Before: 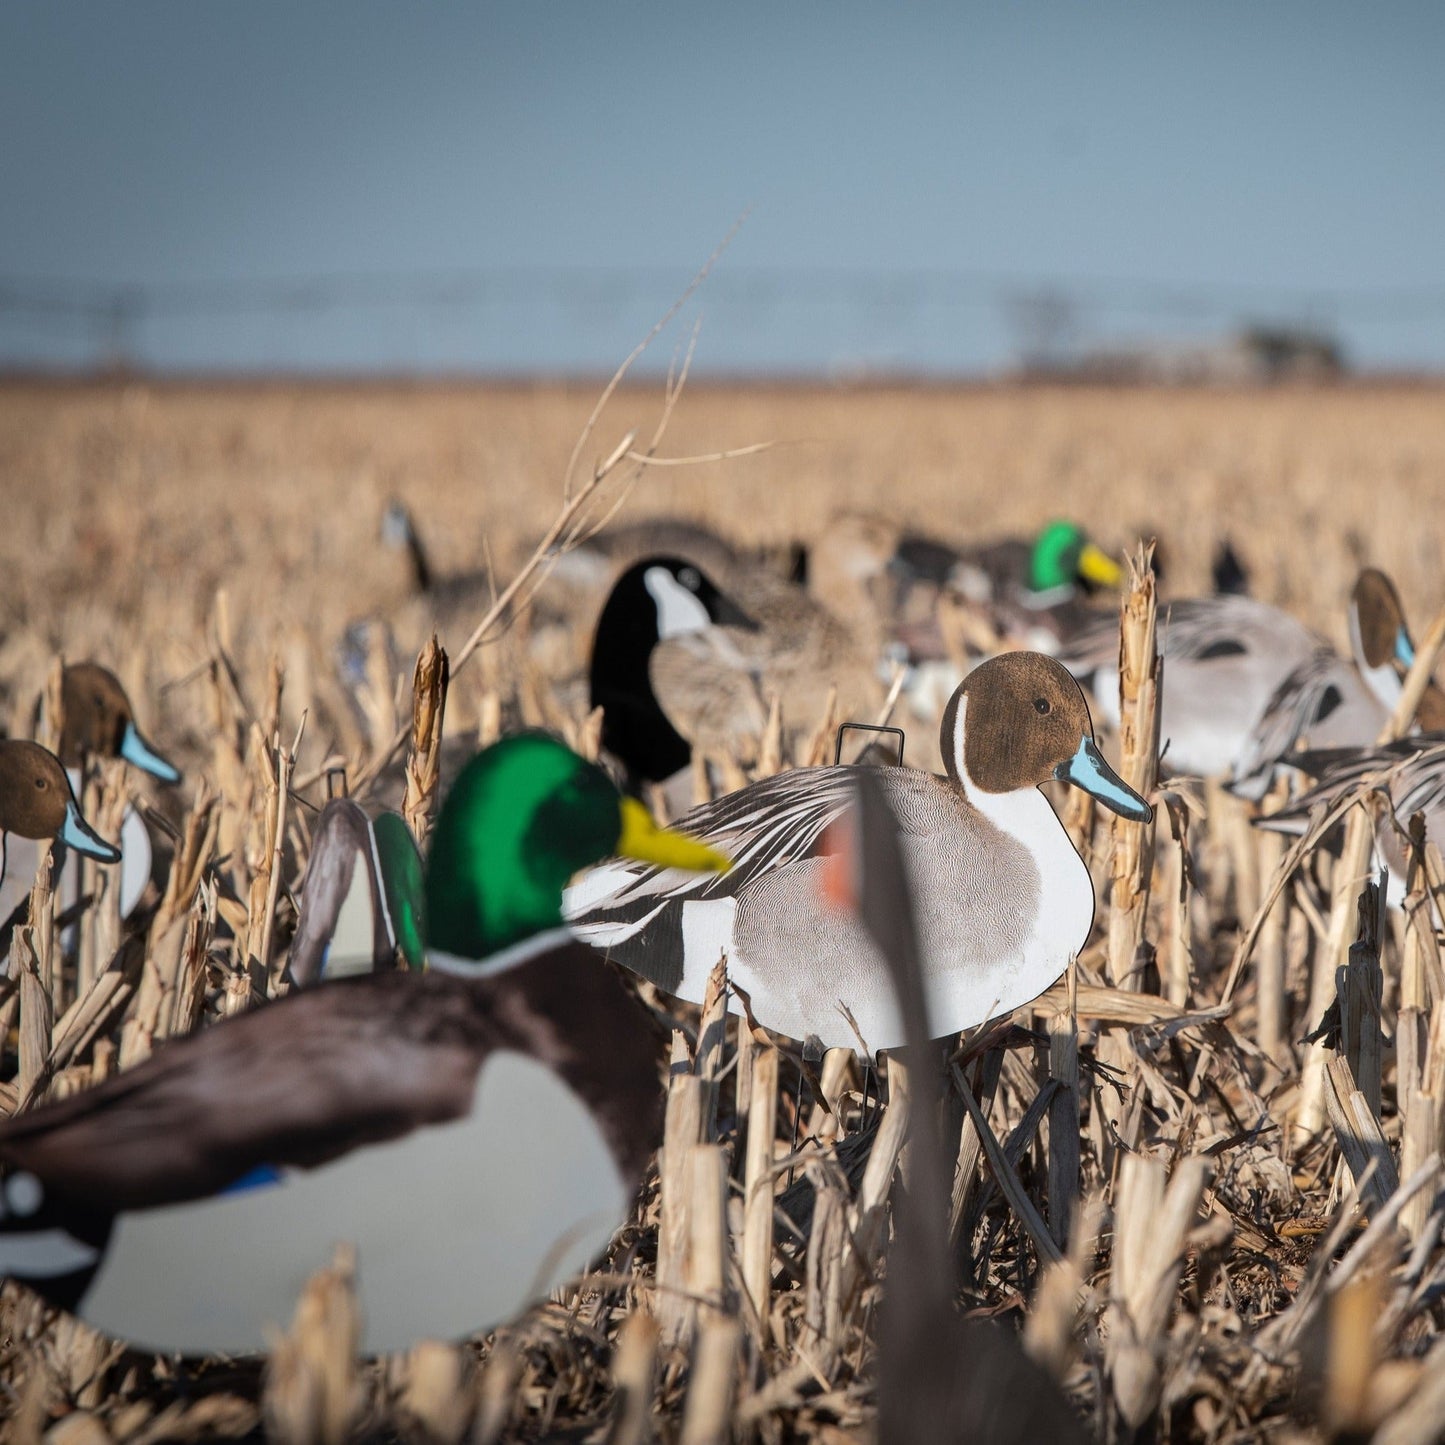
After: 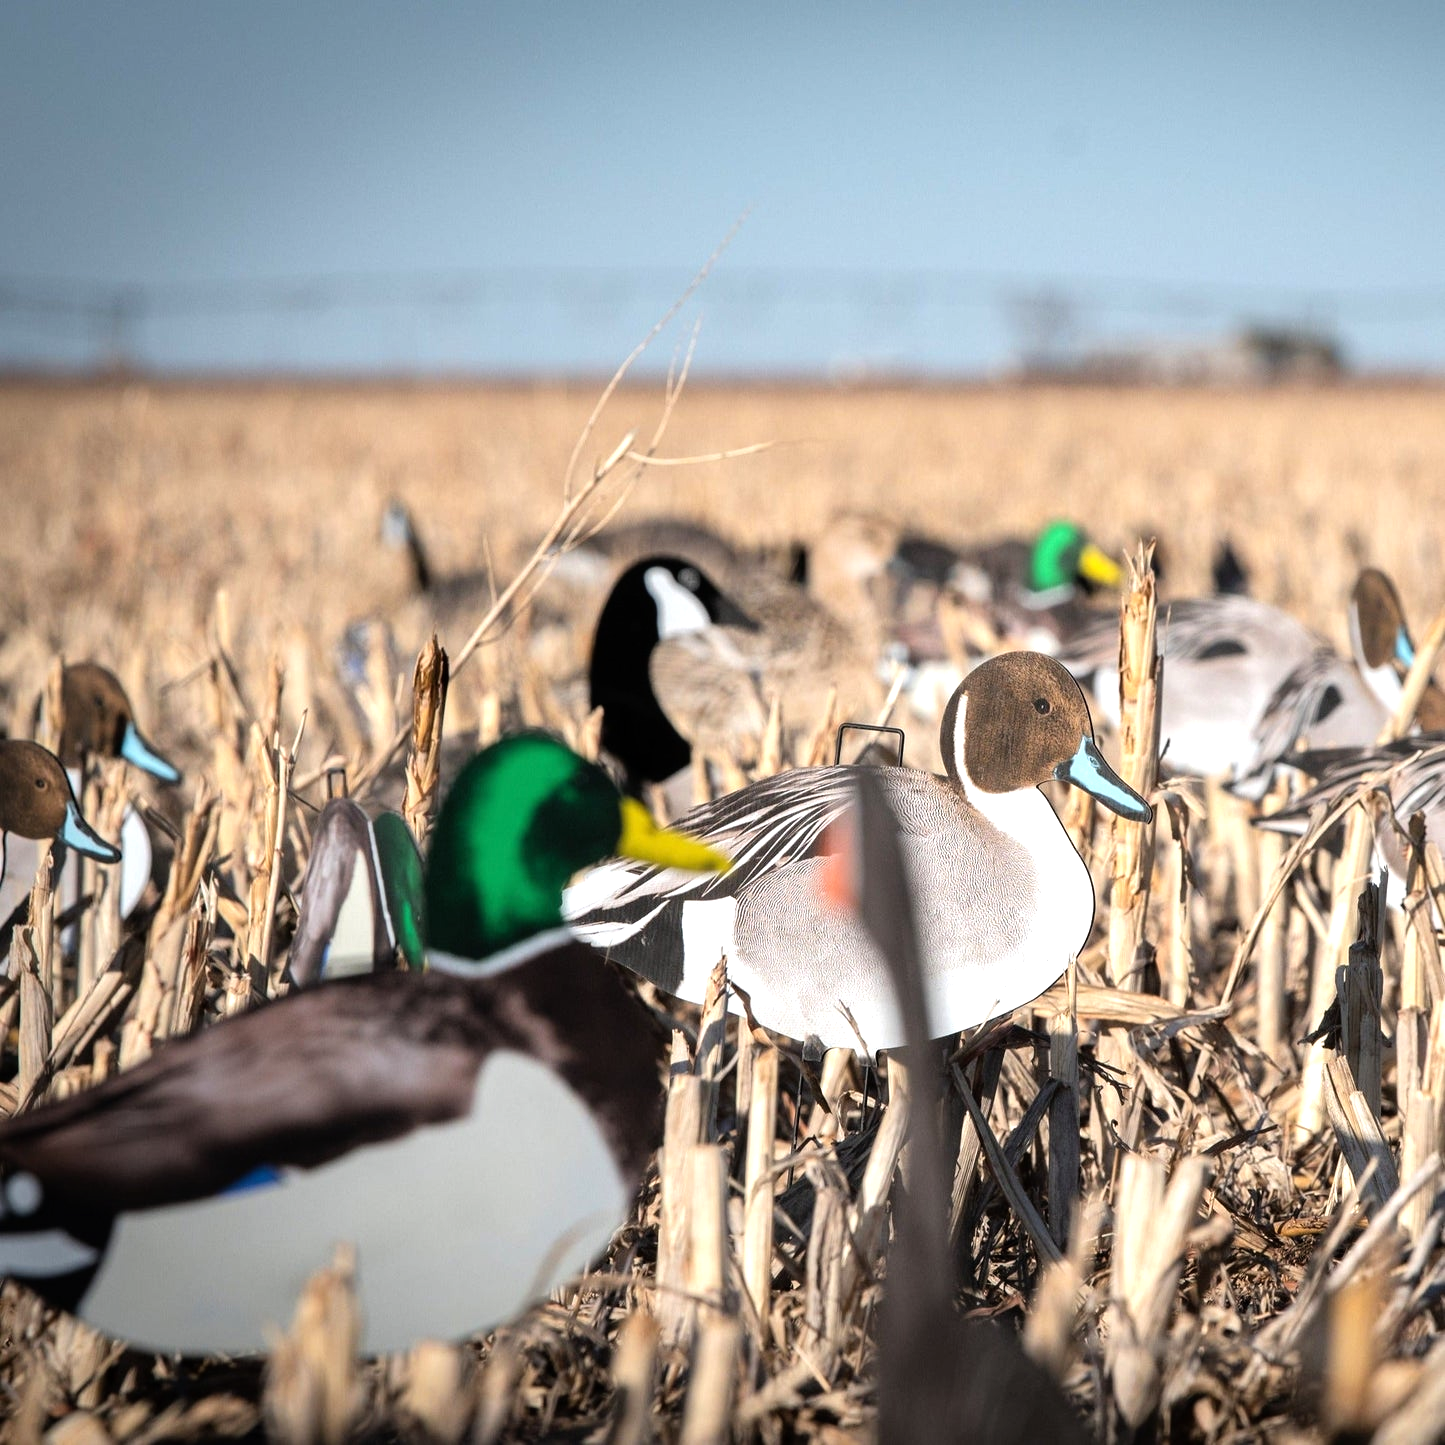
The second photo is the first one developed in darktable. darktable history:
tone equalizer: -8 EV -0.716 EV, -7 EV -0.733 EV, -6 EV -0.631 EV, -5 EV -0.416 EV, -3 EV 0.378 EV, -2 EV 0.6 EV, -1 EV 0.694 EV, +0 EV 0.774 EV
